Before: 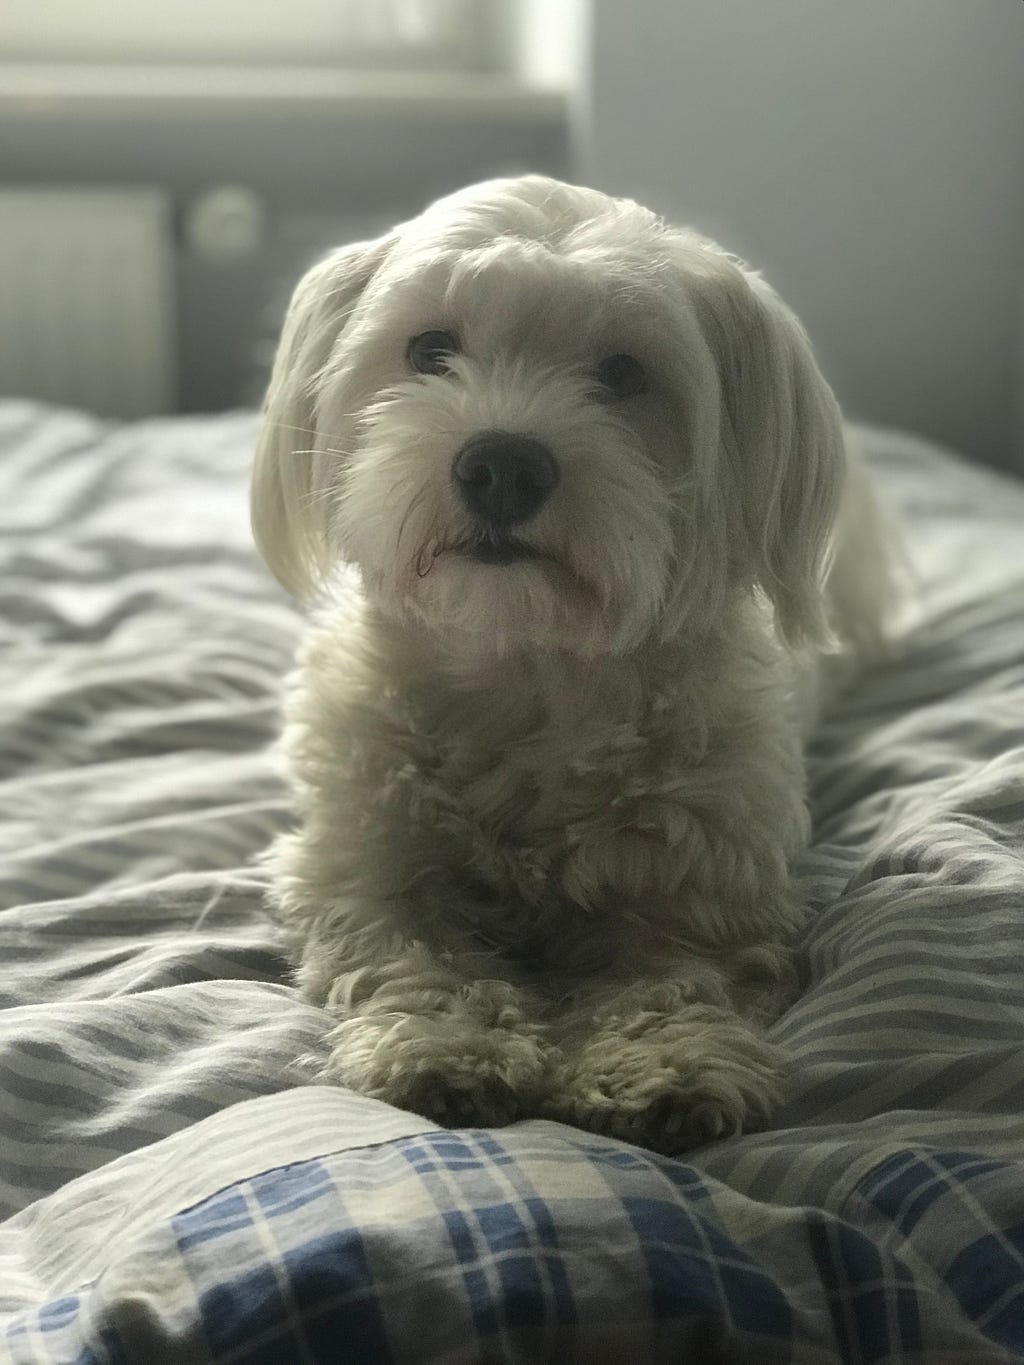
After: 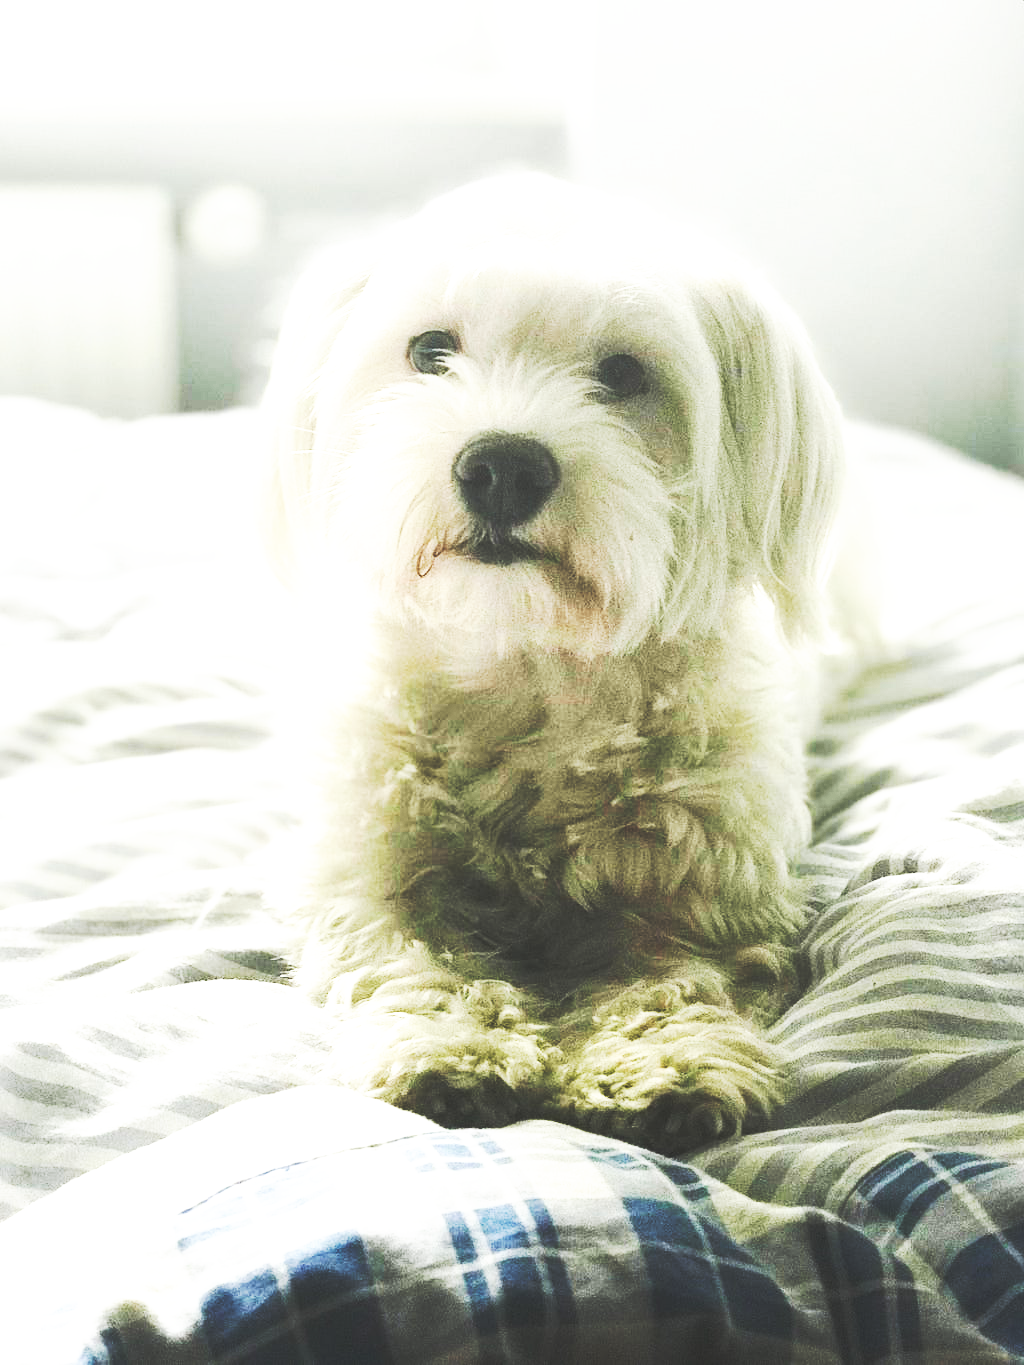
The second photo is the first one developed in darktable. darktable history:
base curve: curves: ch0 [(0, 0.015) (0.085, 0.116) (0.134, 0.298) (0.19, 0.545) (0.296, 0.764) (0.599, 0.982) (1, 1)], preserve colors none
exposure: black level correction 0, exposure 1.199 EV, compensate highlight preservation false
